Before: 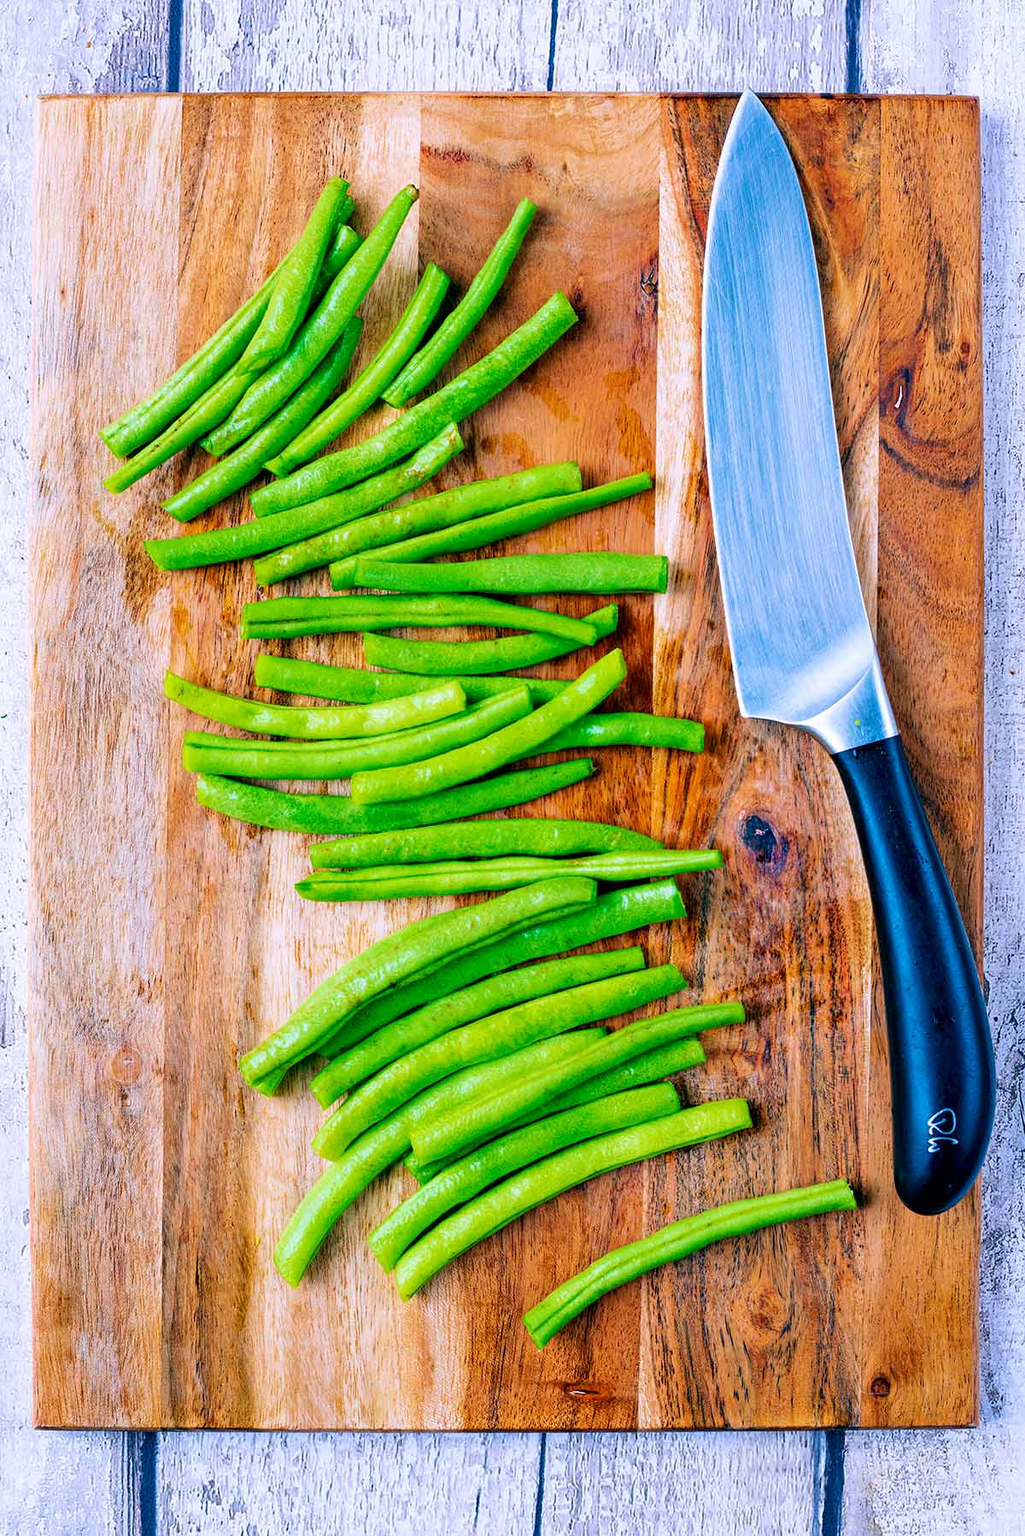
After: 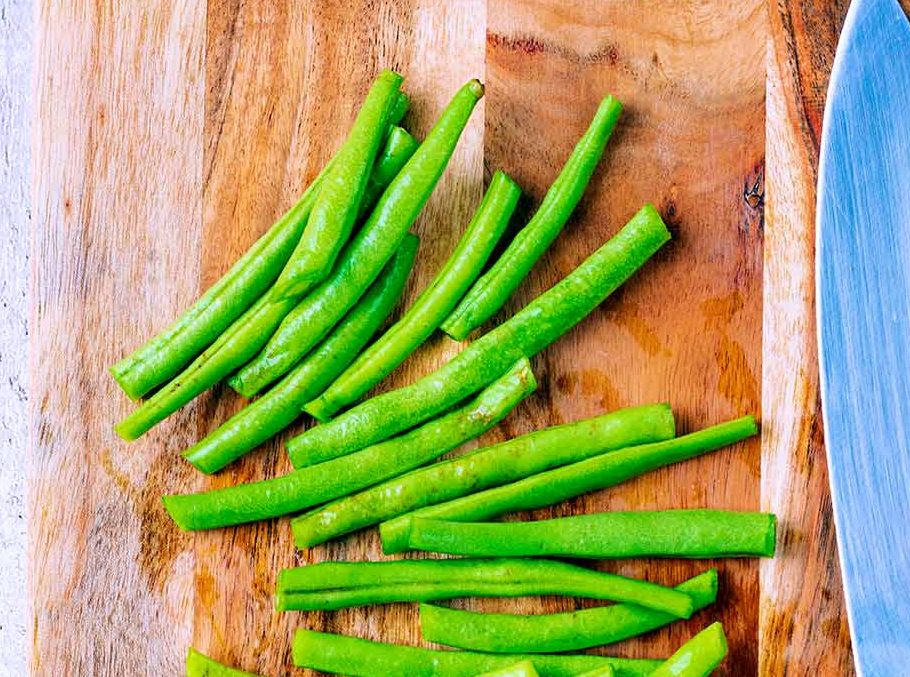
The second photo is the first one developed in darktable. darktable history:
tone equalizer: on, module defaults
crop: left 0.512%, top 7.637%, right 23.591%, bottom 54.688%
